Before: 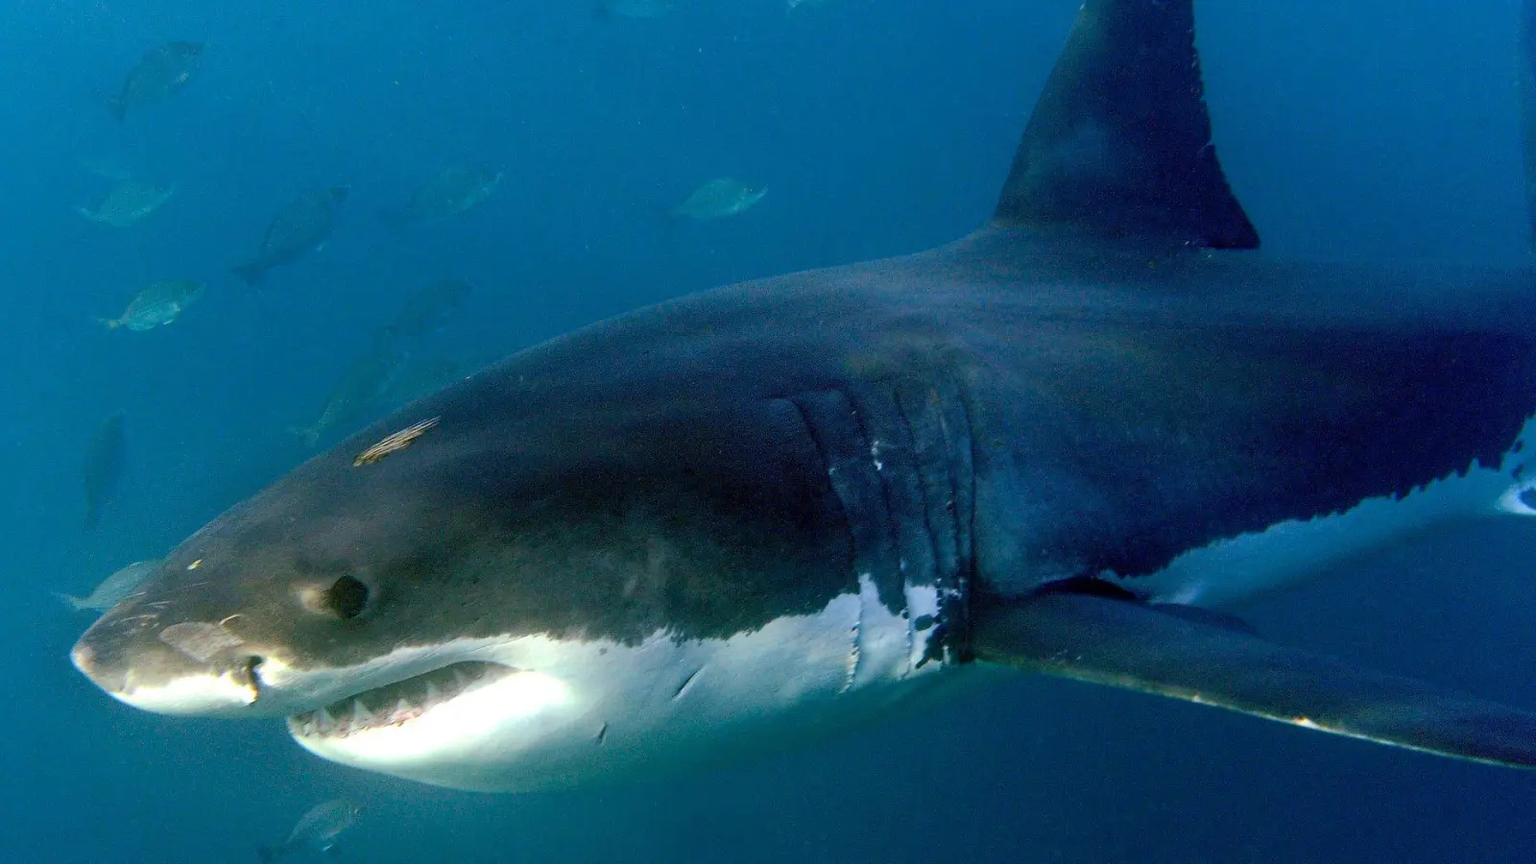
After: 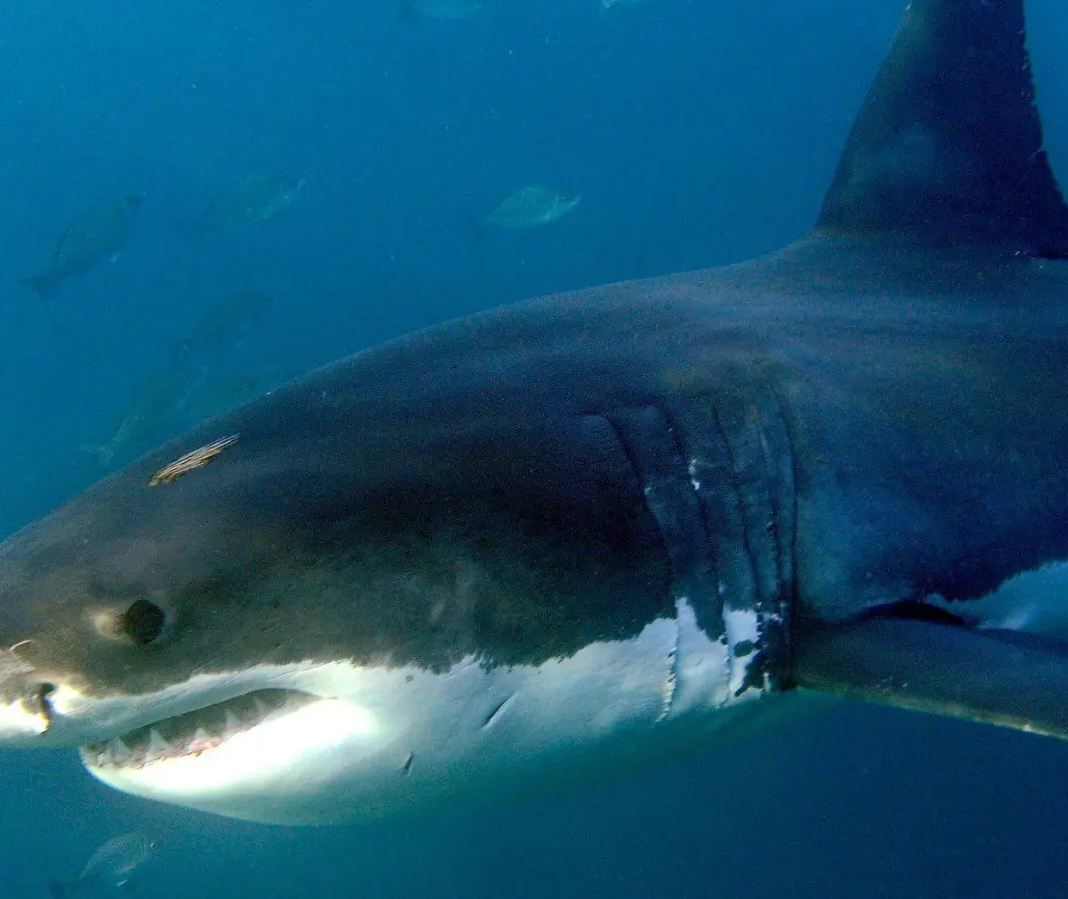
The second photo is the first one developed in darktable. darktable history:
levels: mode automatic, levels [0, 0.445, 1]
crop and rotate: left 13.743%, right 19.455%
